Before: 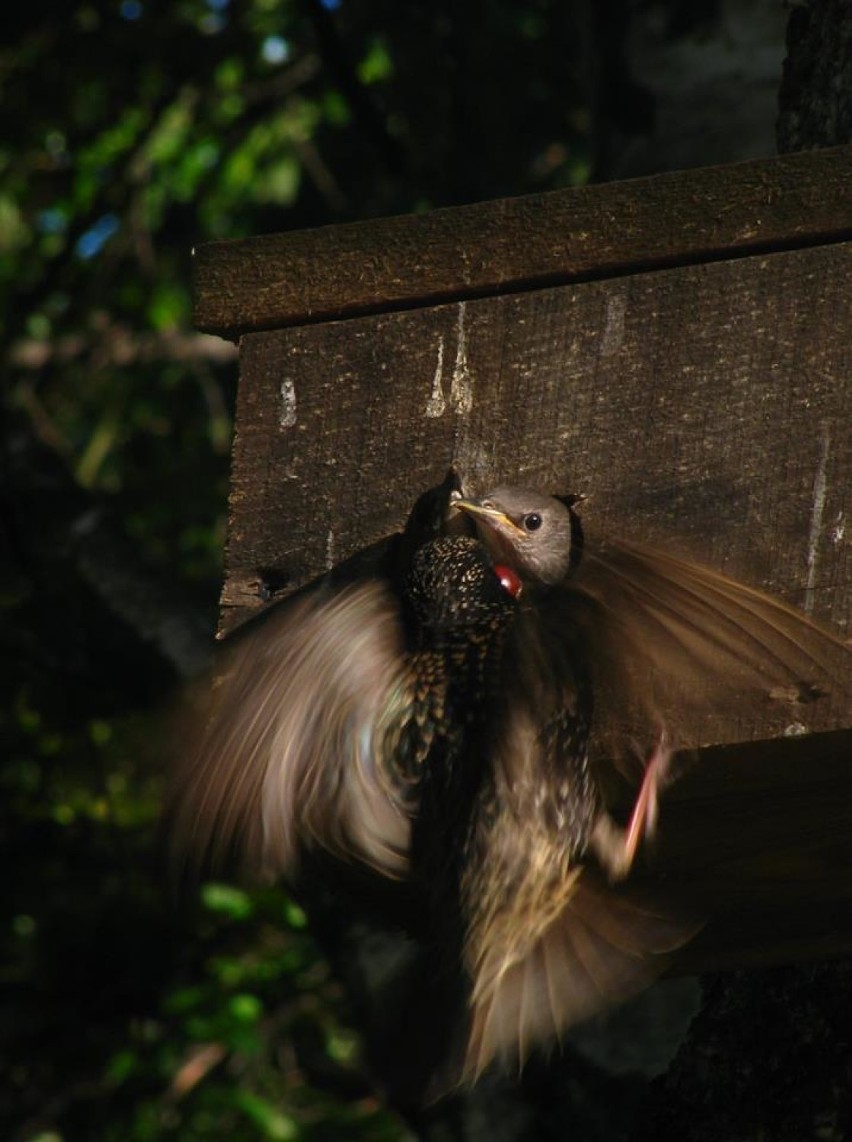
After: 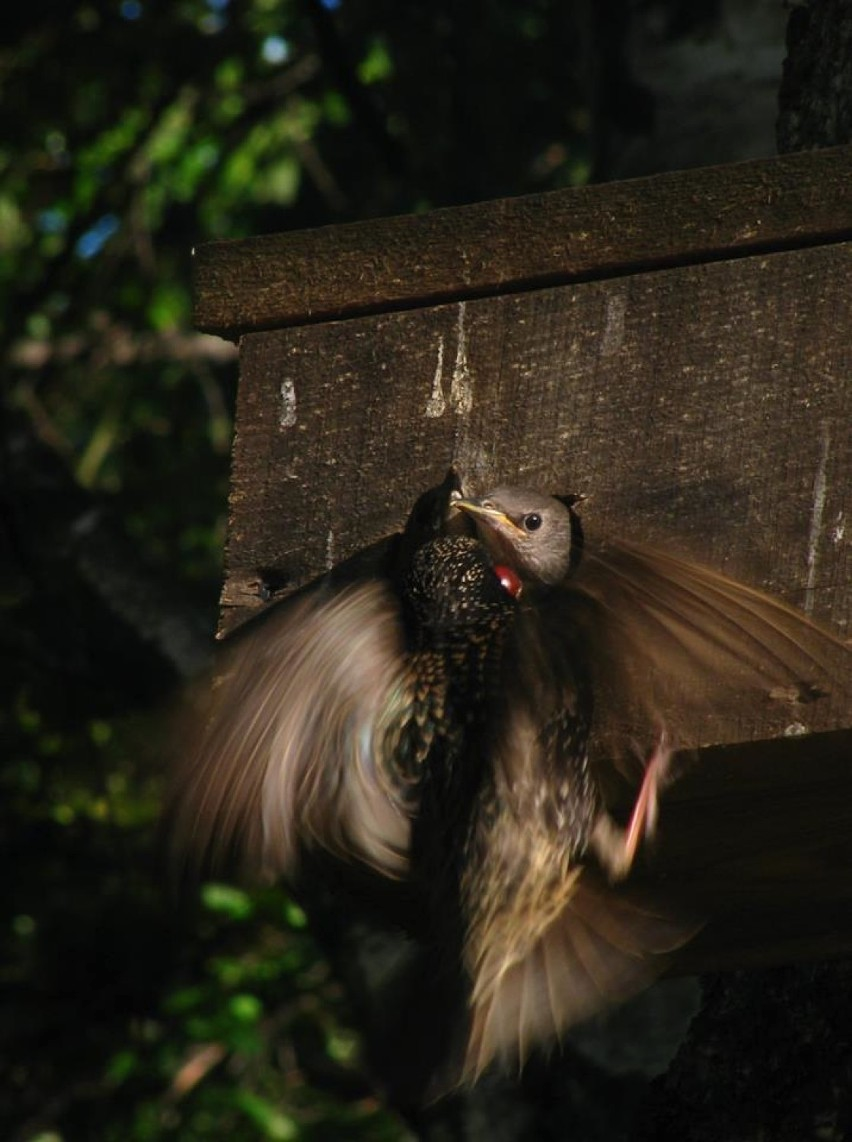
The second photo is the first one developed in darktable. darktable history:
shadows and highlights: shadows 18.7, highlights -84.82, soften with gaussian
